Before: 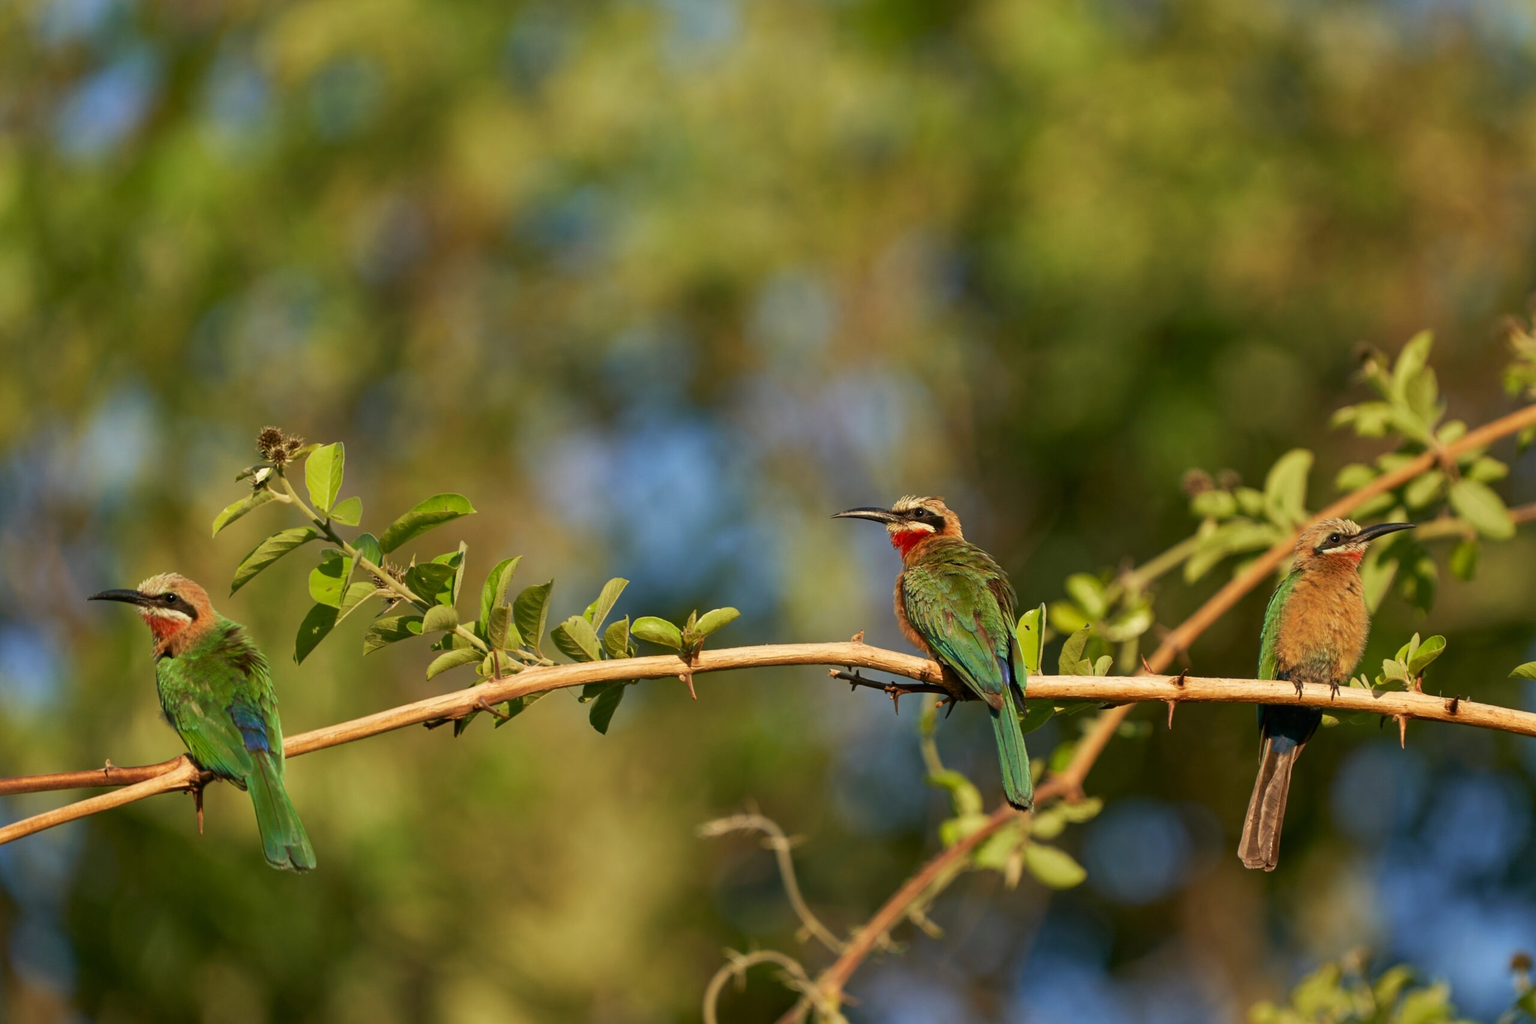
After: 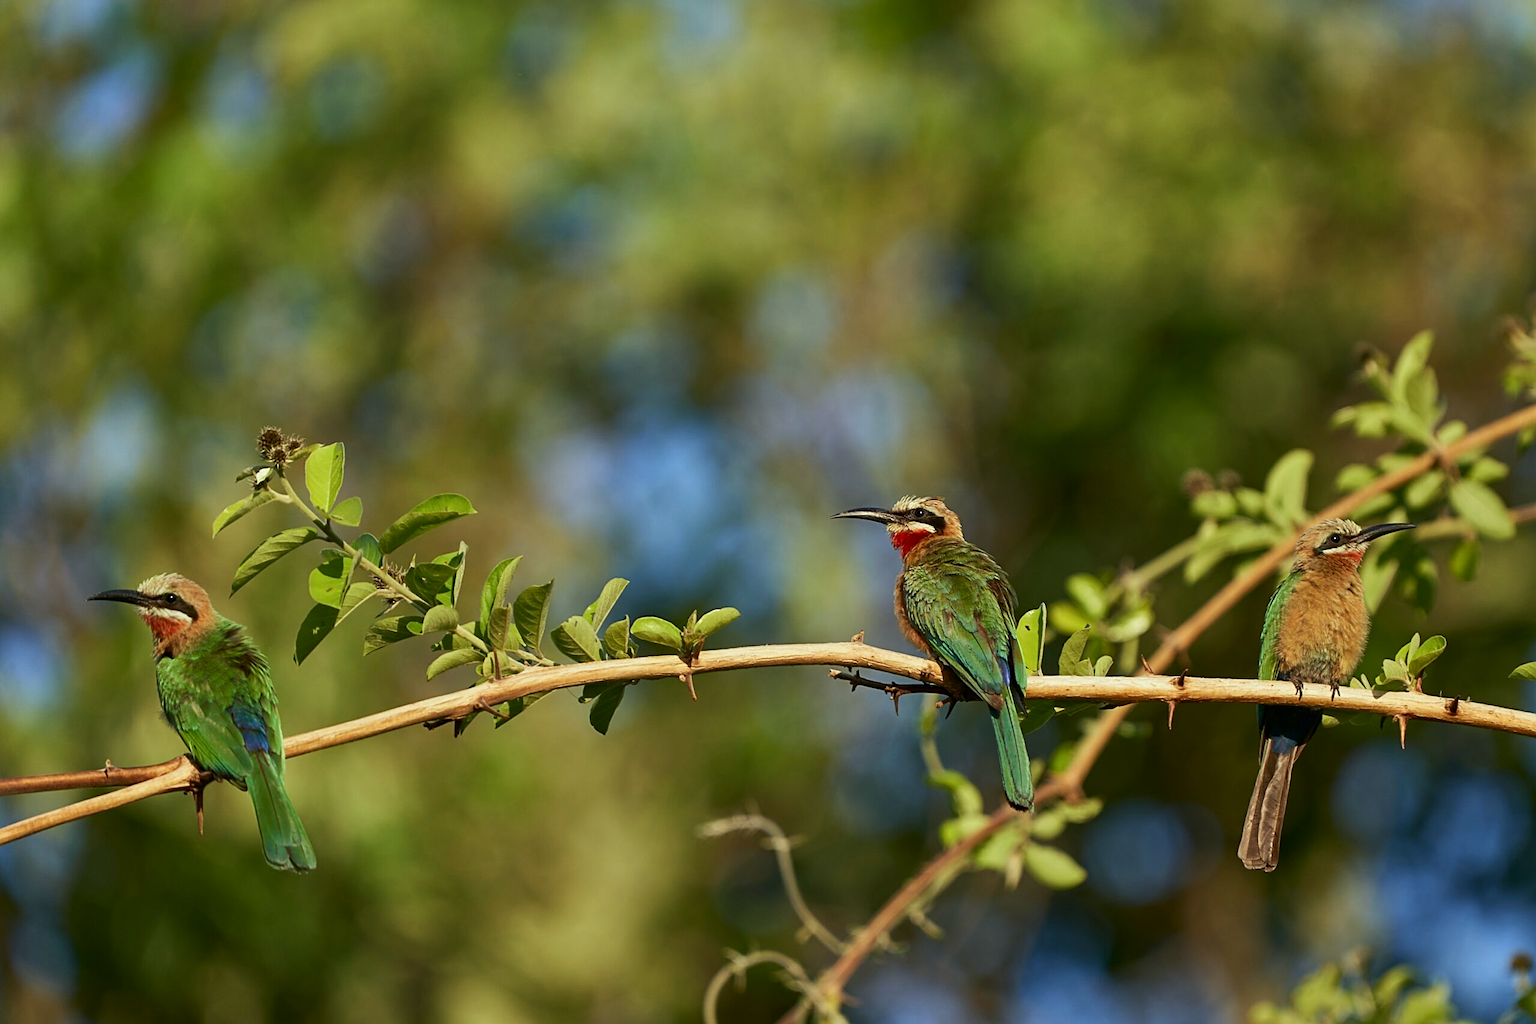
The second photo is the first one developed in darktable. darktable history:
white balance: red 0.925, blue 1.046
contrast brightness saturation: contrast 0.14
sharpen: on, module defaults
